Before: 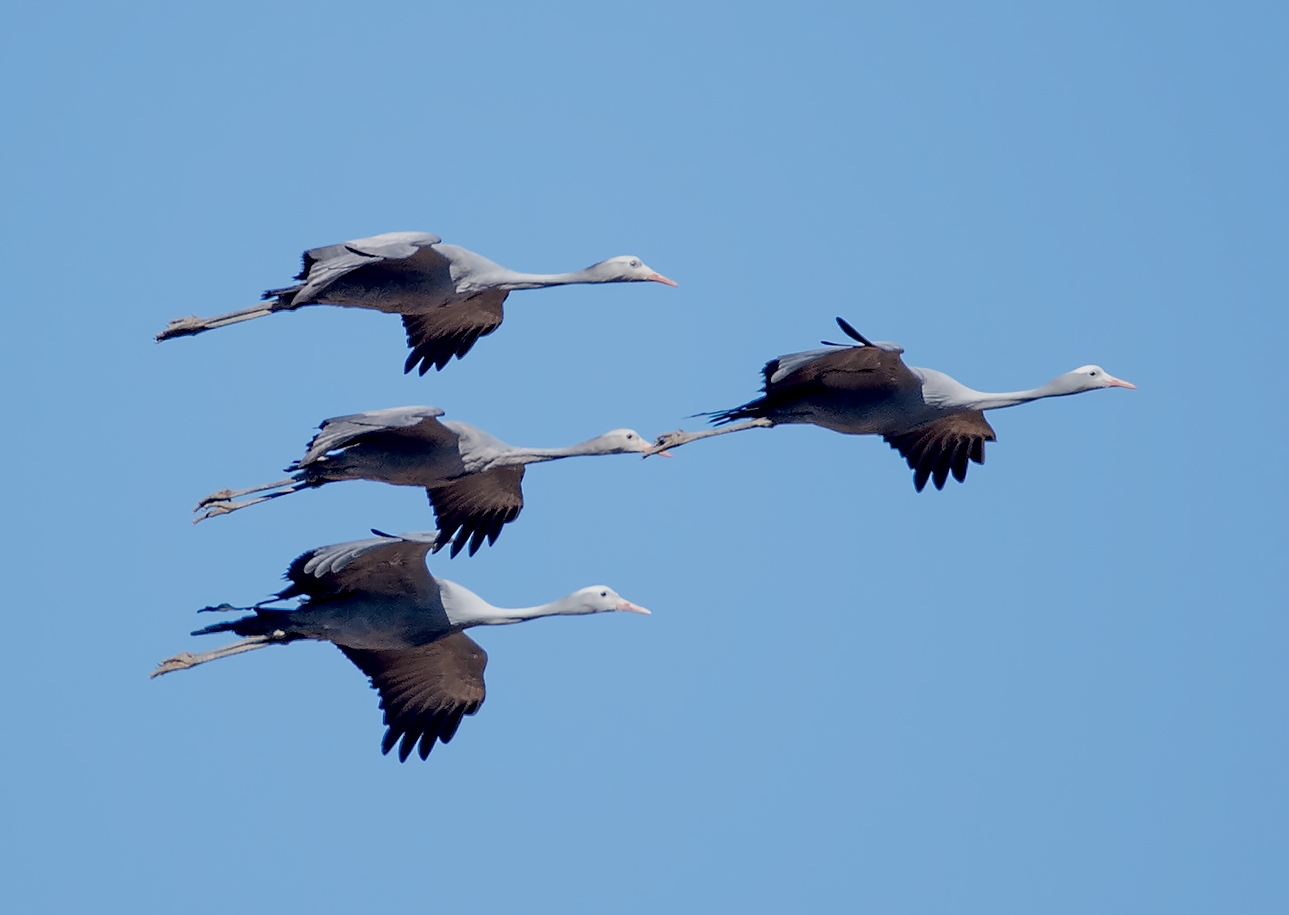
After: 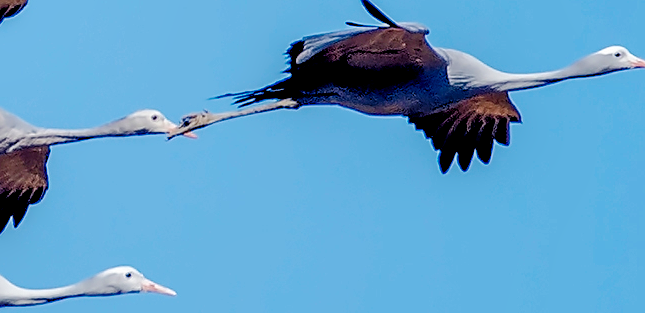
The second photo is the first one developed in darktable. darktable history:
sharpen: on, module defaults
color balance rgb: perceptual saturation grading › global saturation 36.372%, perceptual saturation grading › shadows 34.66%, global vibrance 9.206%
shadows and highlights: shadows 42.81, highlights 7.98
local contrast: detail 156%
base curve: curves: ch0 [(0, 0) (0.036, 0.025) (0.121, 0.166) (0.206, 0.329) (0.605, 0.79) (1, 1)], preserve colors none
tone equalizer: -8 EV 0.211 EV, -7 EV 0.418 EV, -6 EV 0.453 EV, -5 EV 0.232 EV, -3 EV -0.252 EV, -2 EV -0.414 EV, -1 EV -0.397 EV, +0 EV -0.243 EV, edges refinement/feathering 500, mask exposure compensation -1.57 EV, preserve details no
crop: left 36.855%, top 34.934%, right 13.043%, bottom 30.788%
